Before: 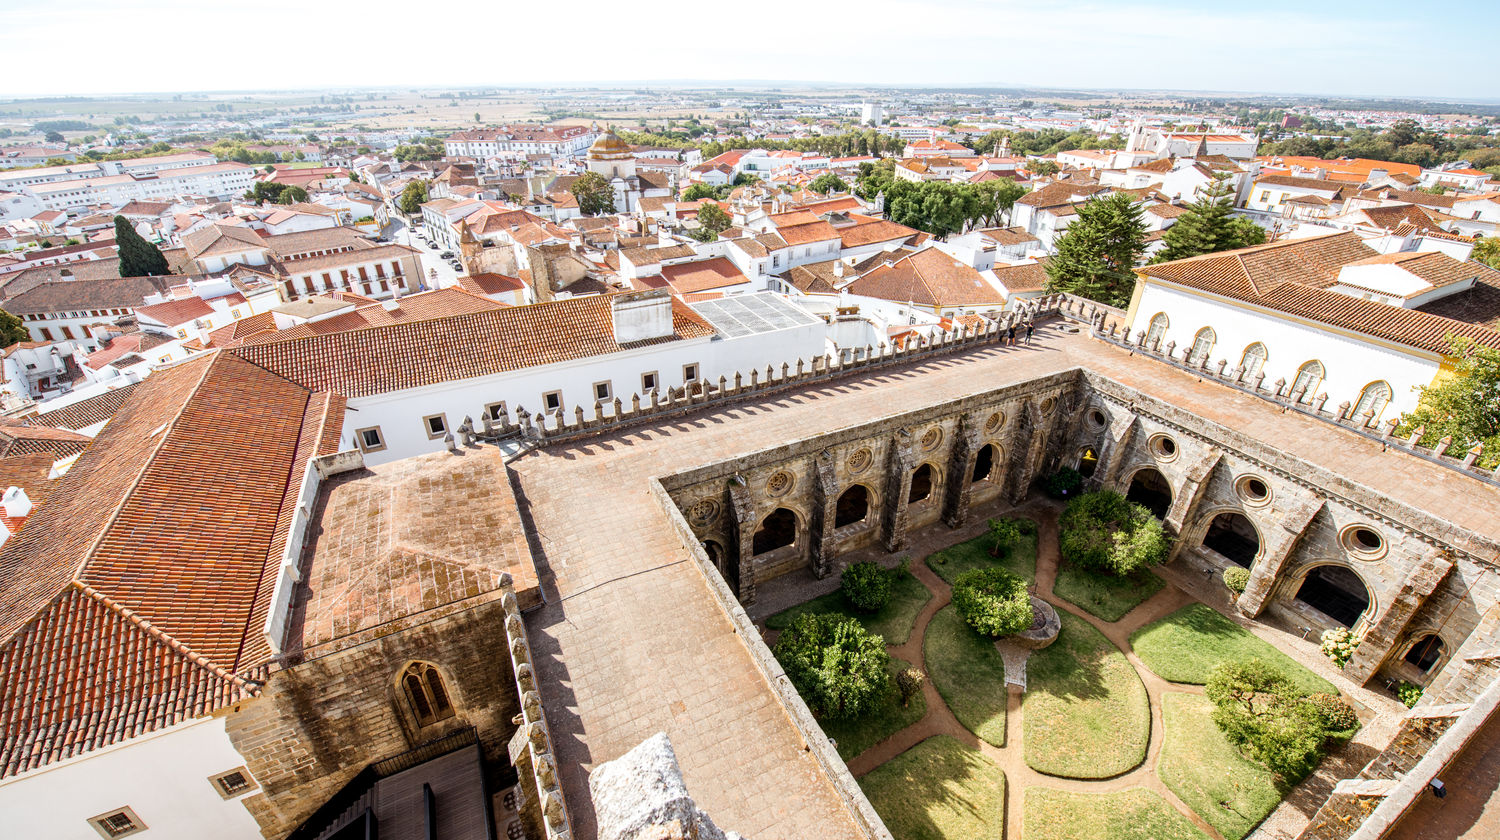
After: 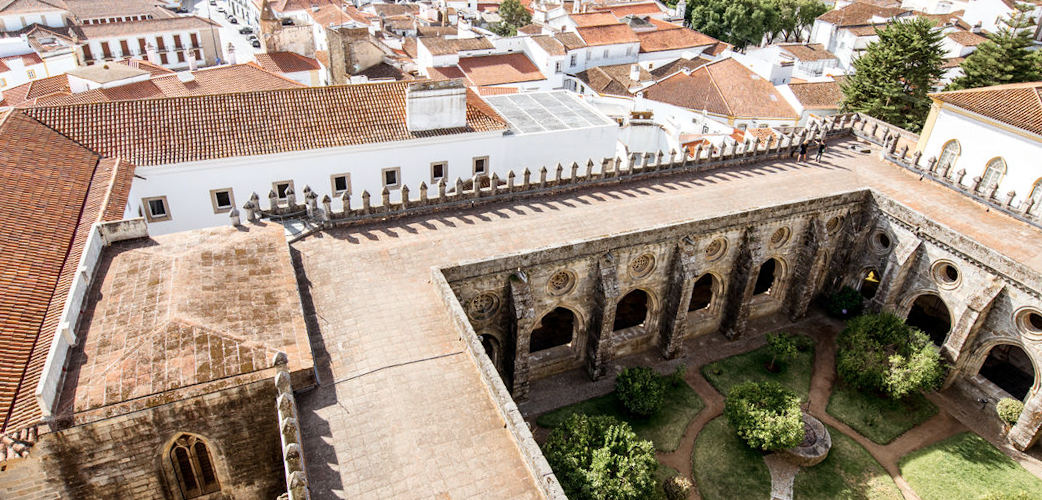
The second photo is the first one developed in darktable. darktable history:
contrast brightness saturation: contrast 0.107, saturation -0.172
crop and rotate: angle -4.14°, left 9.804%, top 20.944%, right 11.915%, bottom 11.977%
